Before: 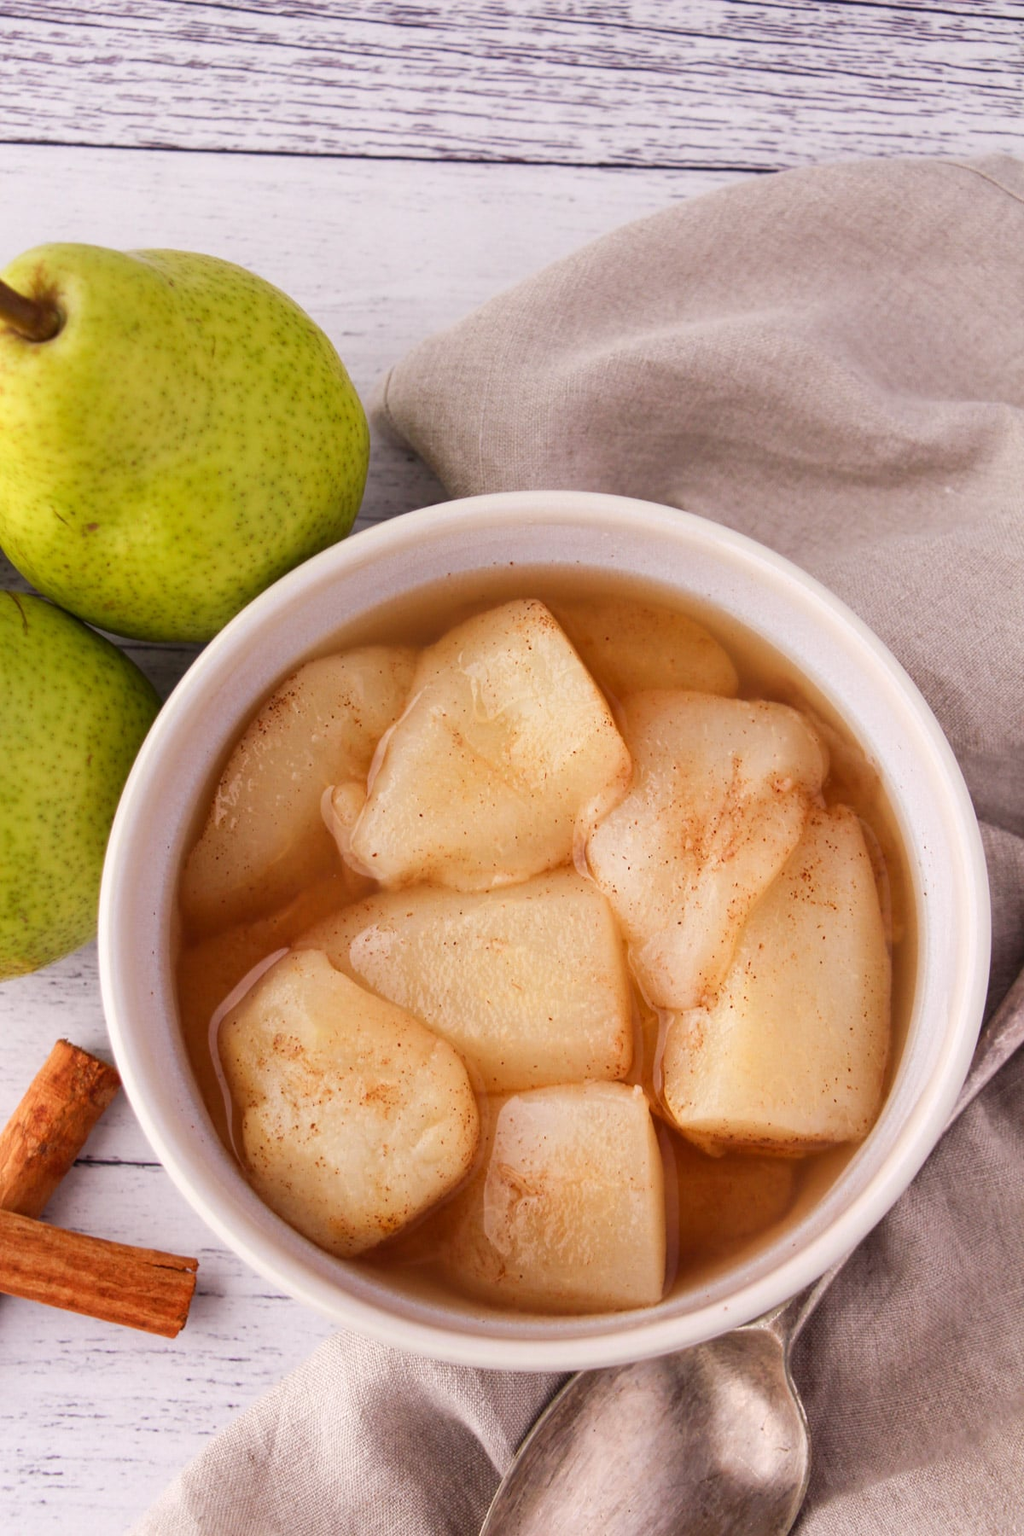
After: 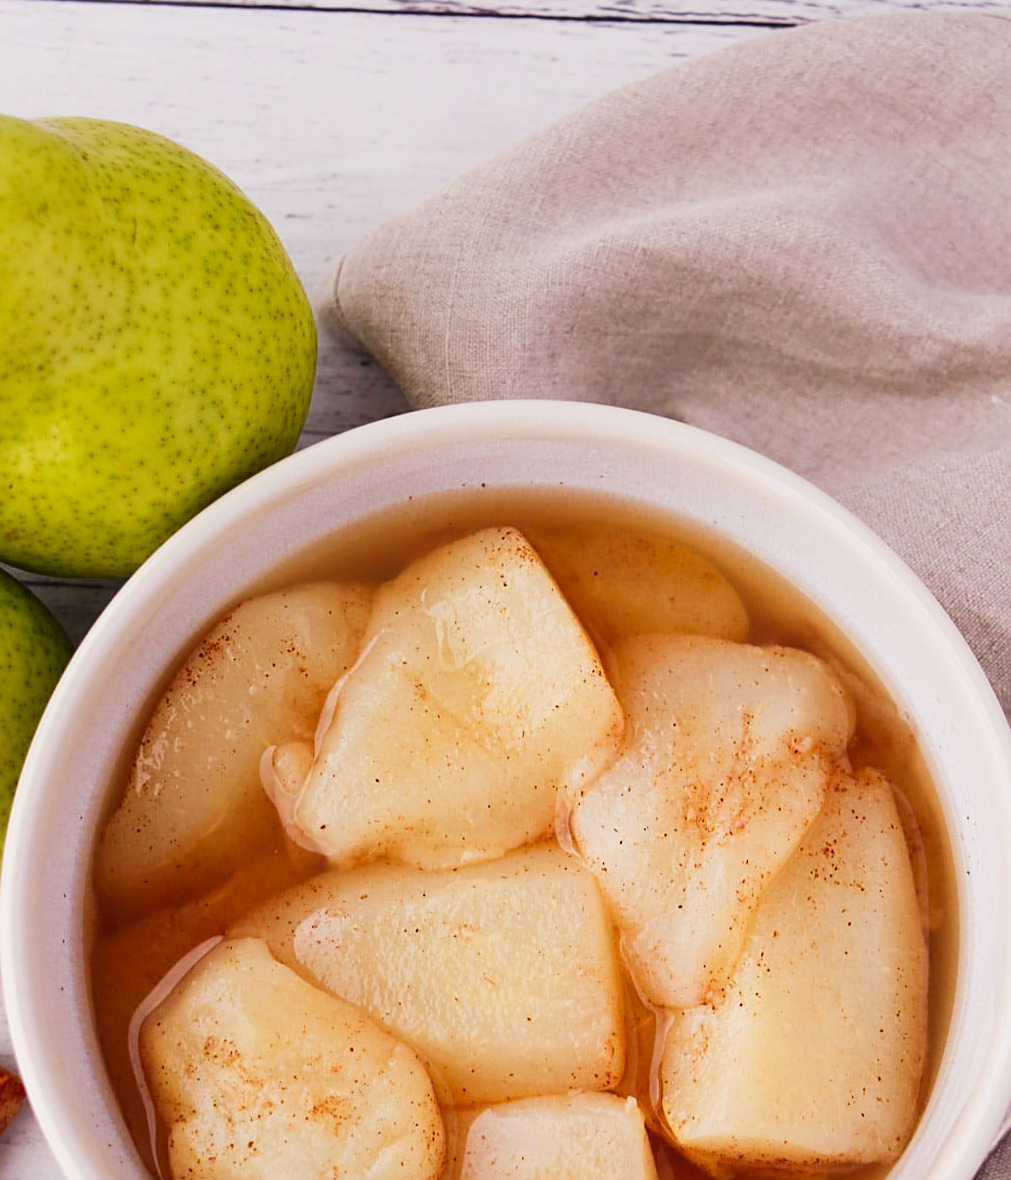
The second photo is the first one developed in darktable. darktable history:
crop and rotate: left 9.673%, top 9.757%, right 5.995%, bottom 24.644%
tone curve: curves: ch0 [(0, 0.012) (0.052, 0.04) (0.107, 0.086) (0.269, 0.266) (0.471, 0.503) (0.731, 0.771) (0.921, 0.909) (0.999, 0.951)]; ch1 [(0, 0) (0.339, 0.298) (0.402, 0.363) (0.444, 0.415) (0.485, 0.469) (0.494, 0.493) (0.504, 0.501) (0.525, 0.534) (0.555, 0.593) (0.594, 0.648) (1, 1)]; ch2 [(0, 0) (0.48, 0.48) (0.504, 0.5) (0.535, 0.557) (0.581, 0.623) (0.649, 0.683) (0.824, 0.815) (1, 1)], preserve colors none
sharpen: on, module defaults
